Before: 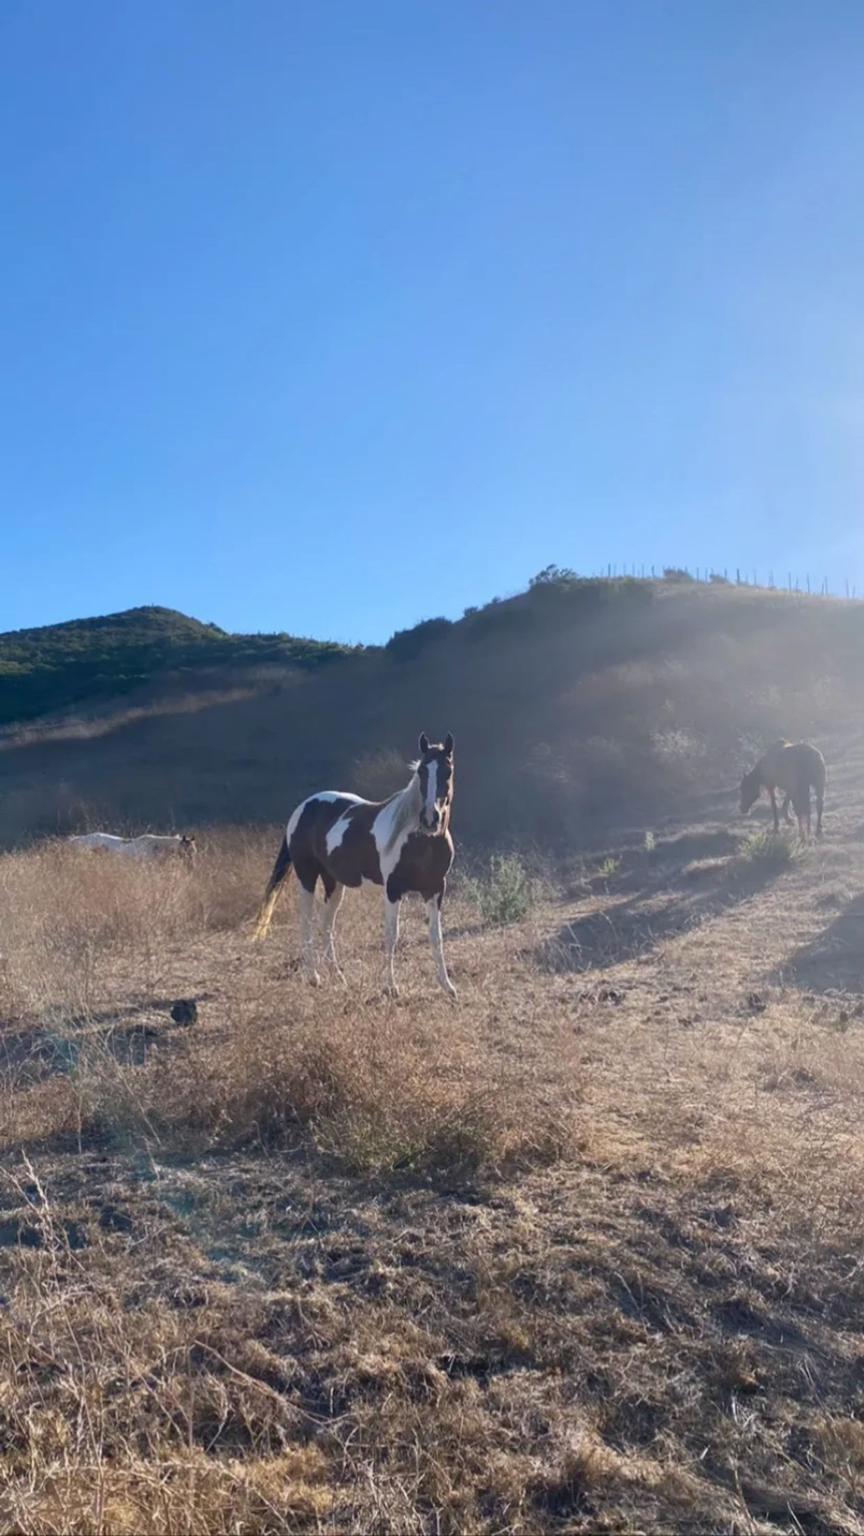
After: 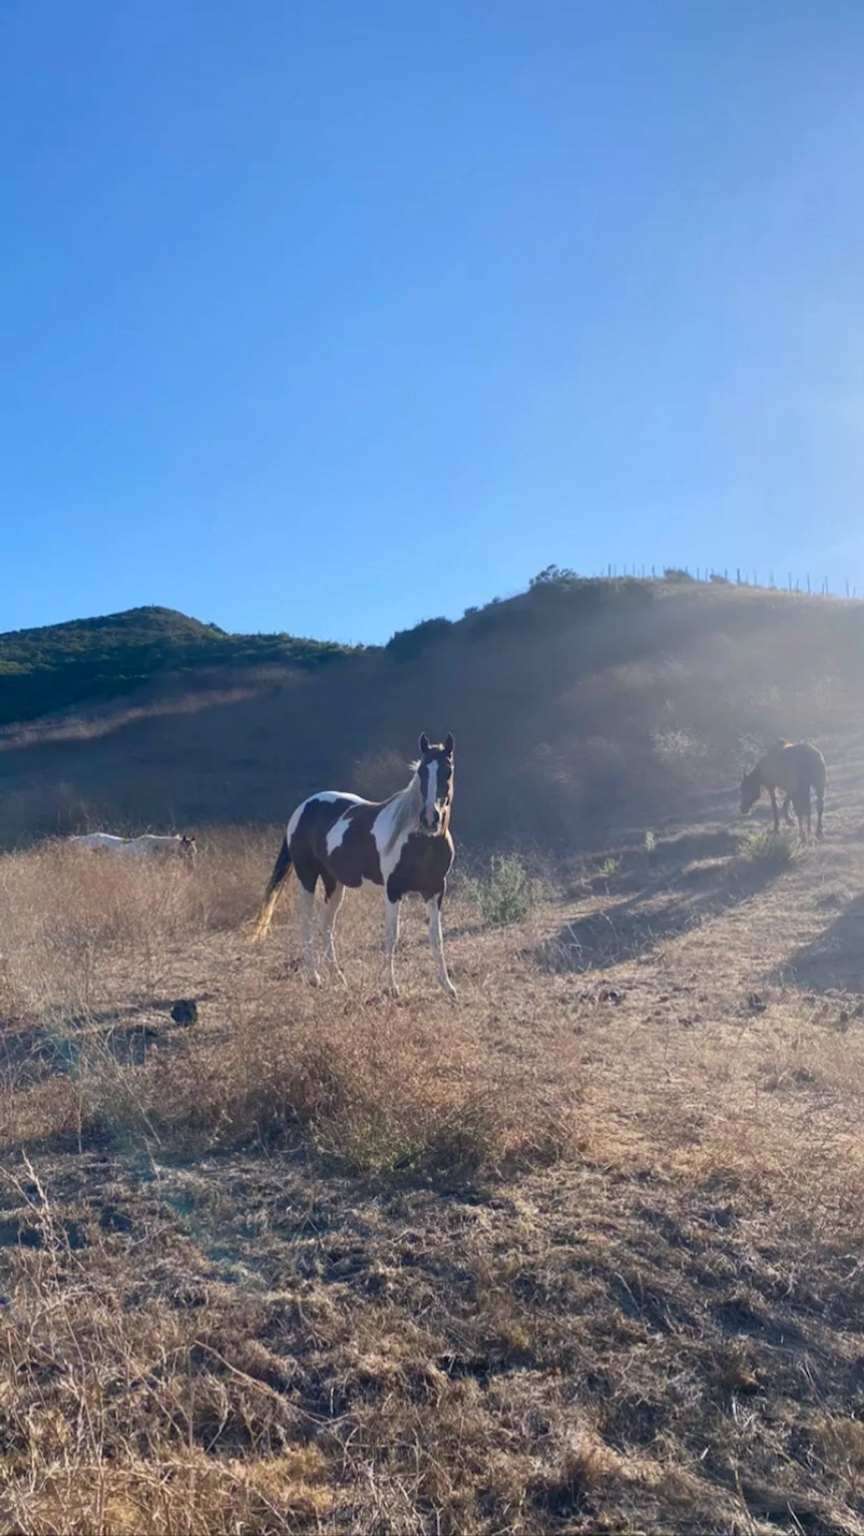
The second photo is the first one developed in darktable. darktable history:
color correction: highlights a* 0.25, highlights b* 2.73, shadows a* -0.976, shadows b* -4.69
color balance rgb: perceptual saturation grading › global saturation -0.002%, global vibrance 14.277%
